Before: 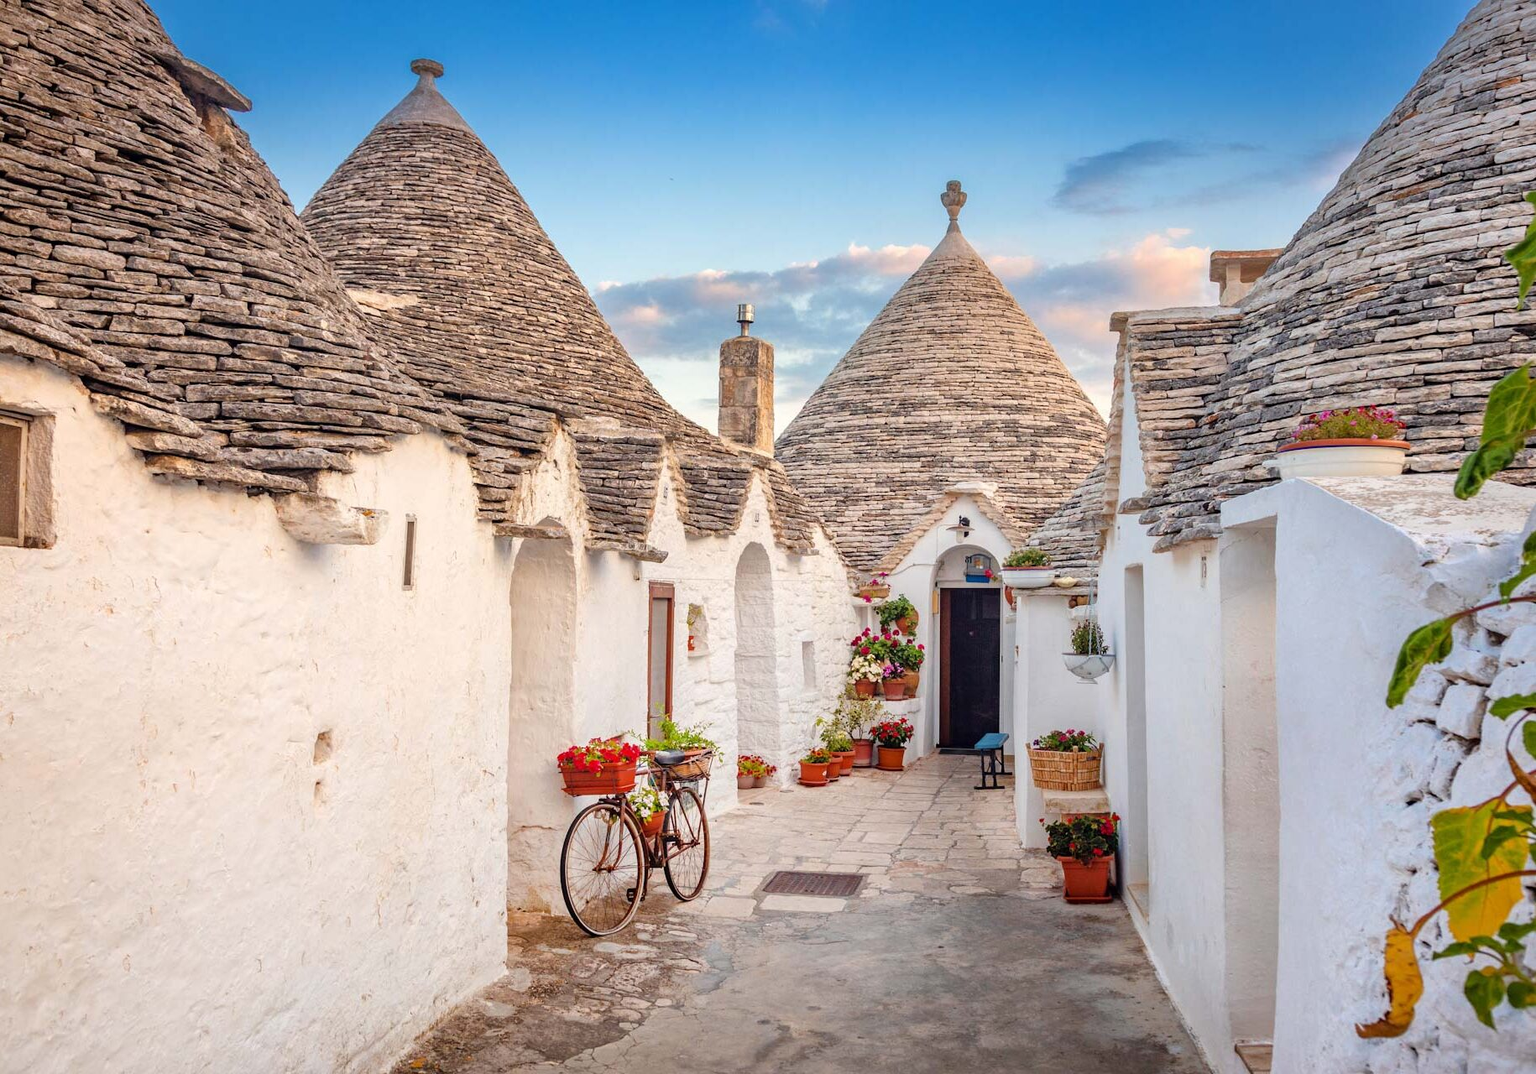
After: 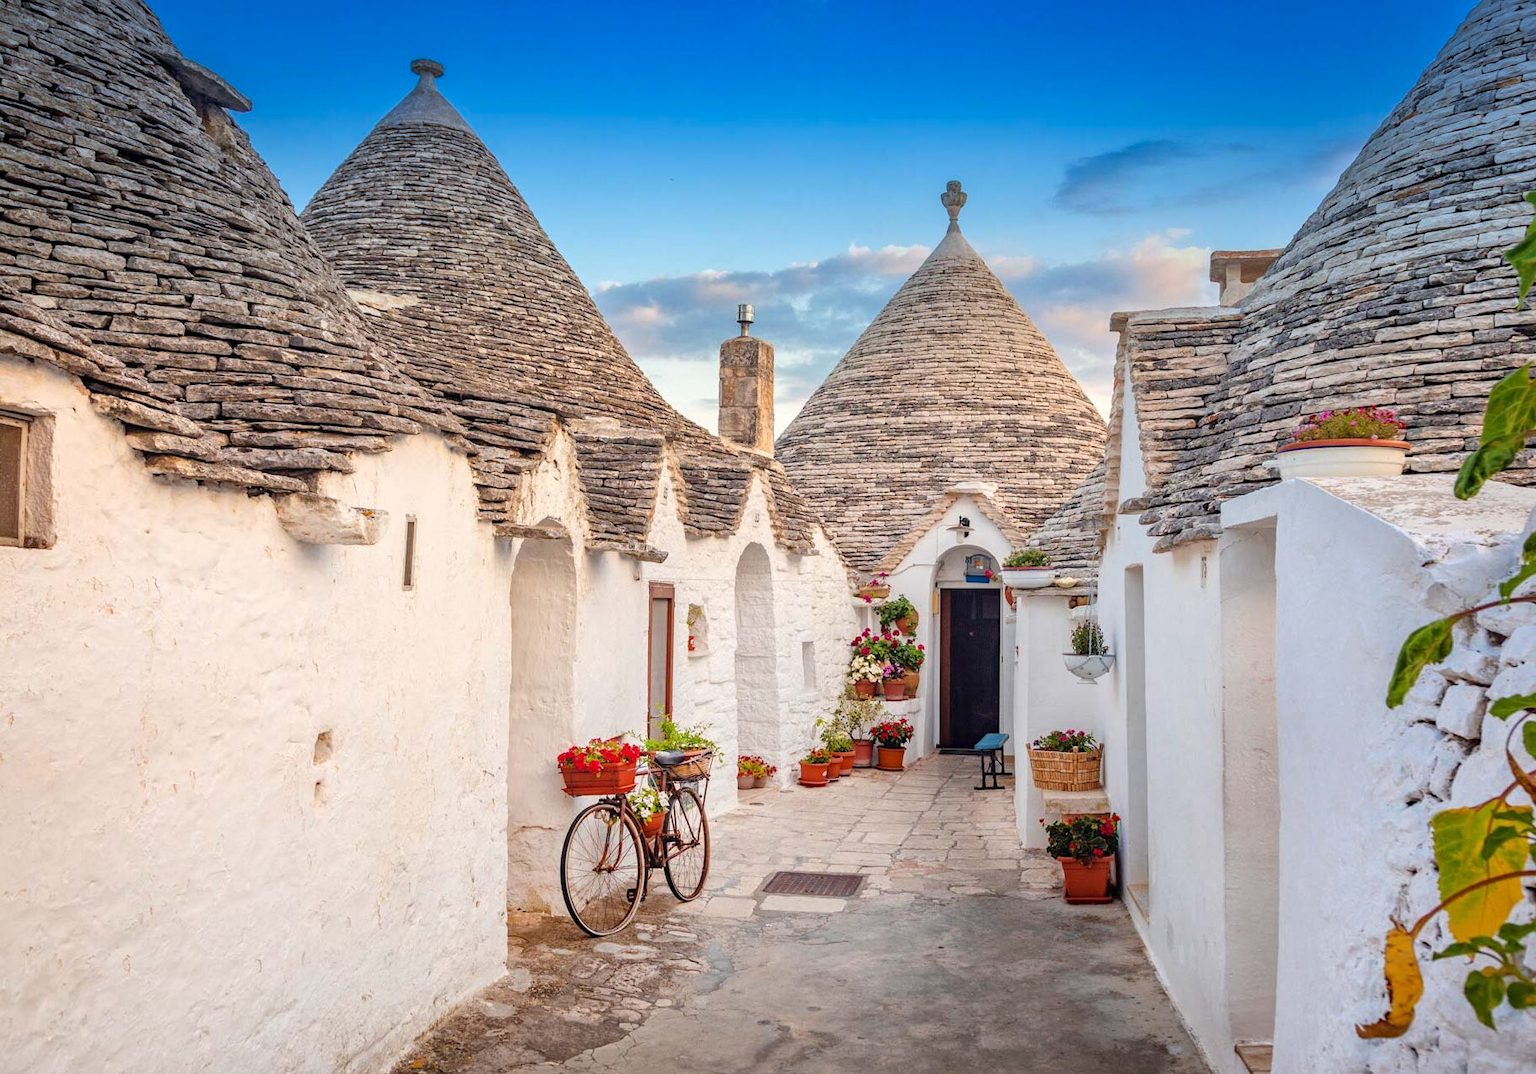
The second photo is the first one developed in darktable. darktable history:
graduated density: density 2.02 EV, hardness 44%, rotation 0.374°, offset 8.21, hue 208.8°, saturation 97%
tone equalizer: on, module defaults
